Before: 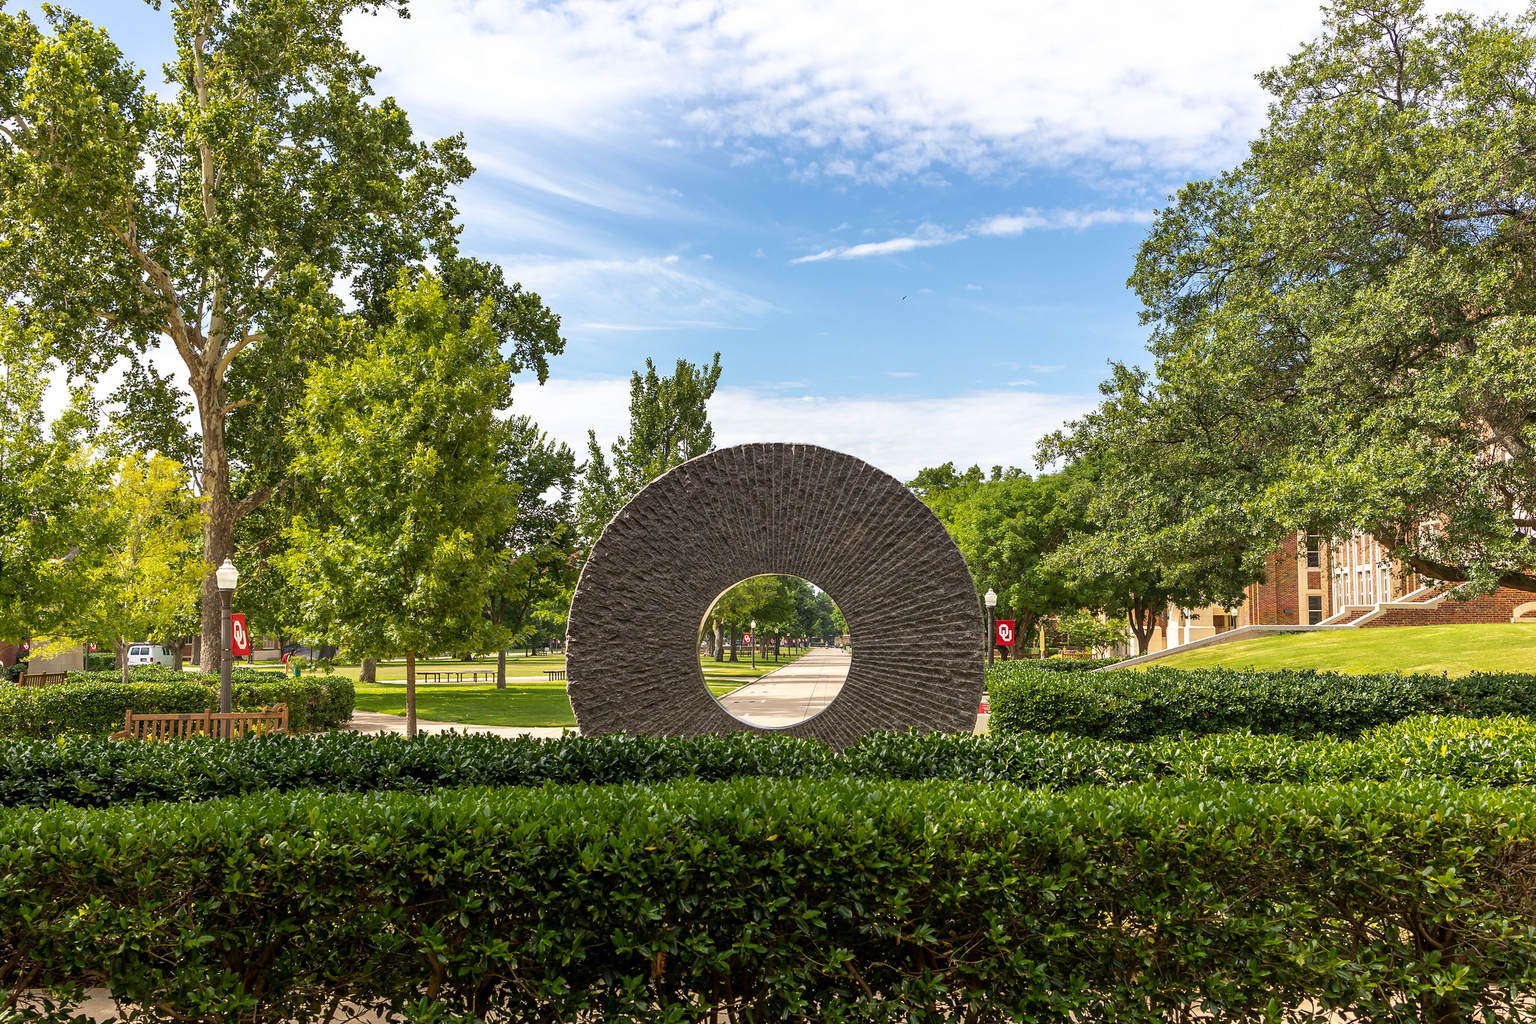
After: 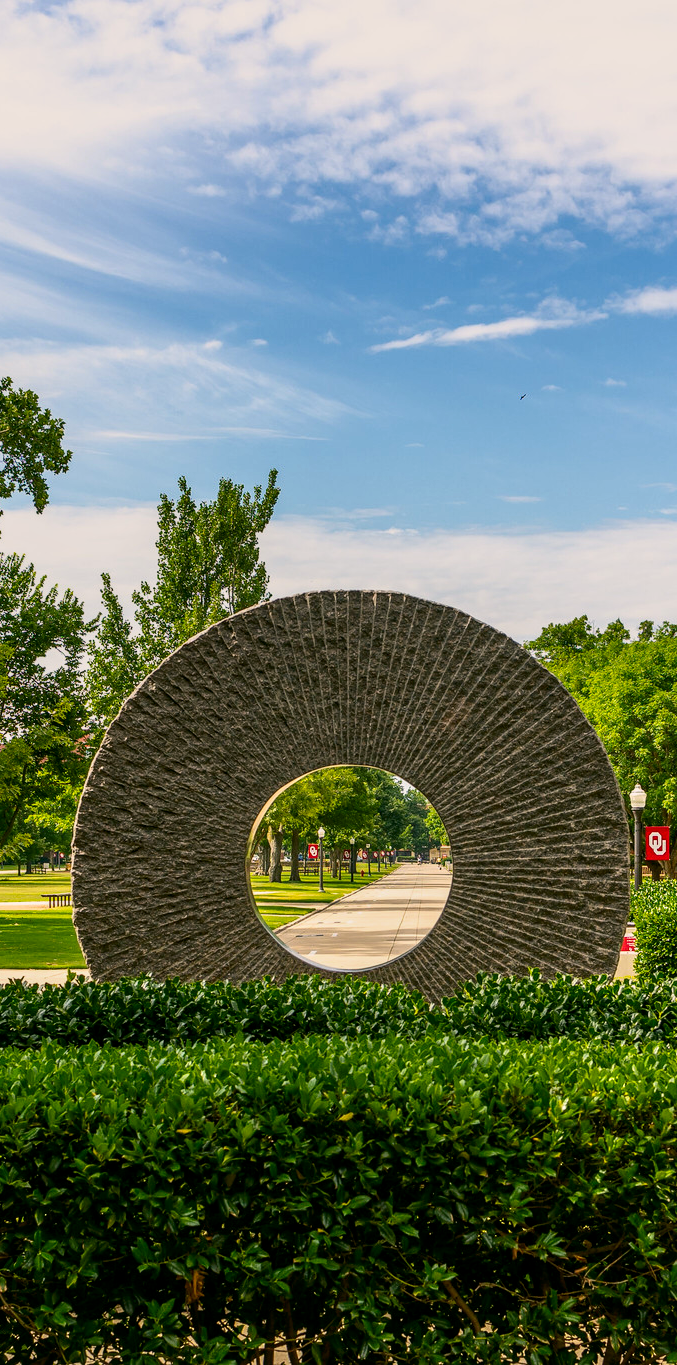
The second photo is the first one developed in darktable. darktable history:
color correction: highlights a* 4.03, highlights b* 4.96, shadows a* -7.31, shadows b* 4.67
contrast brightness saturation: contrast 0.172, saturation 0.299
crop: left 33.351%, right 33.571%
tone equalizer: -8 EV -0.001 EV, -7 EV 0.004 EV, -6 EV -0.038 EV, -5 EV 0.011 EV, -4 EV -0.007 EV, -3 EV 0.006 EV, -2 EV -0.059 EV, -1 EV -0.296 EV, +0 EV -0.554 EV
sharpen: radius 2.93, amount 0.88, threshold 47.416
local contrast: on, module defaults
